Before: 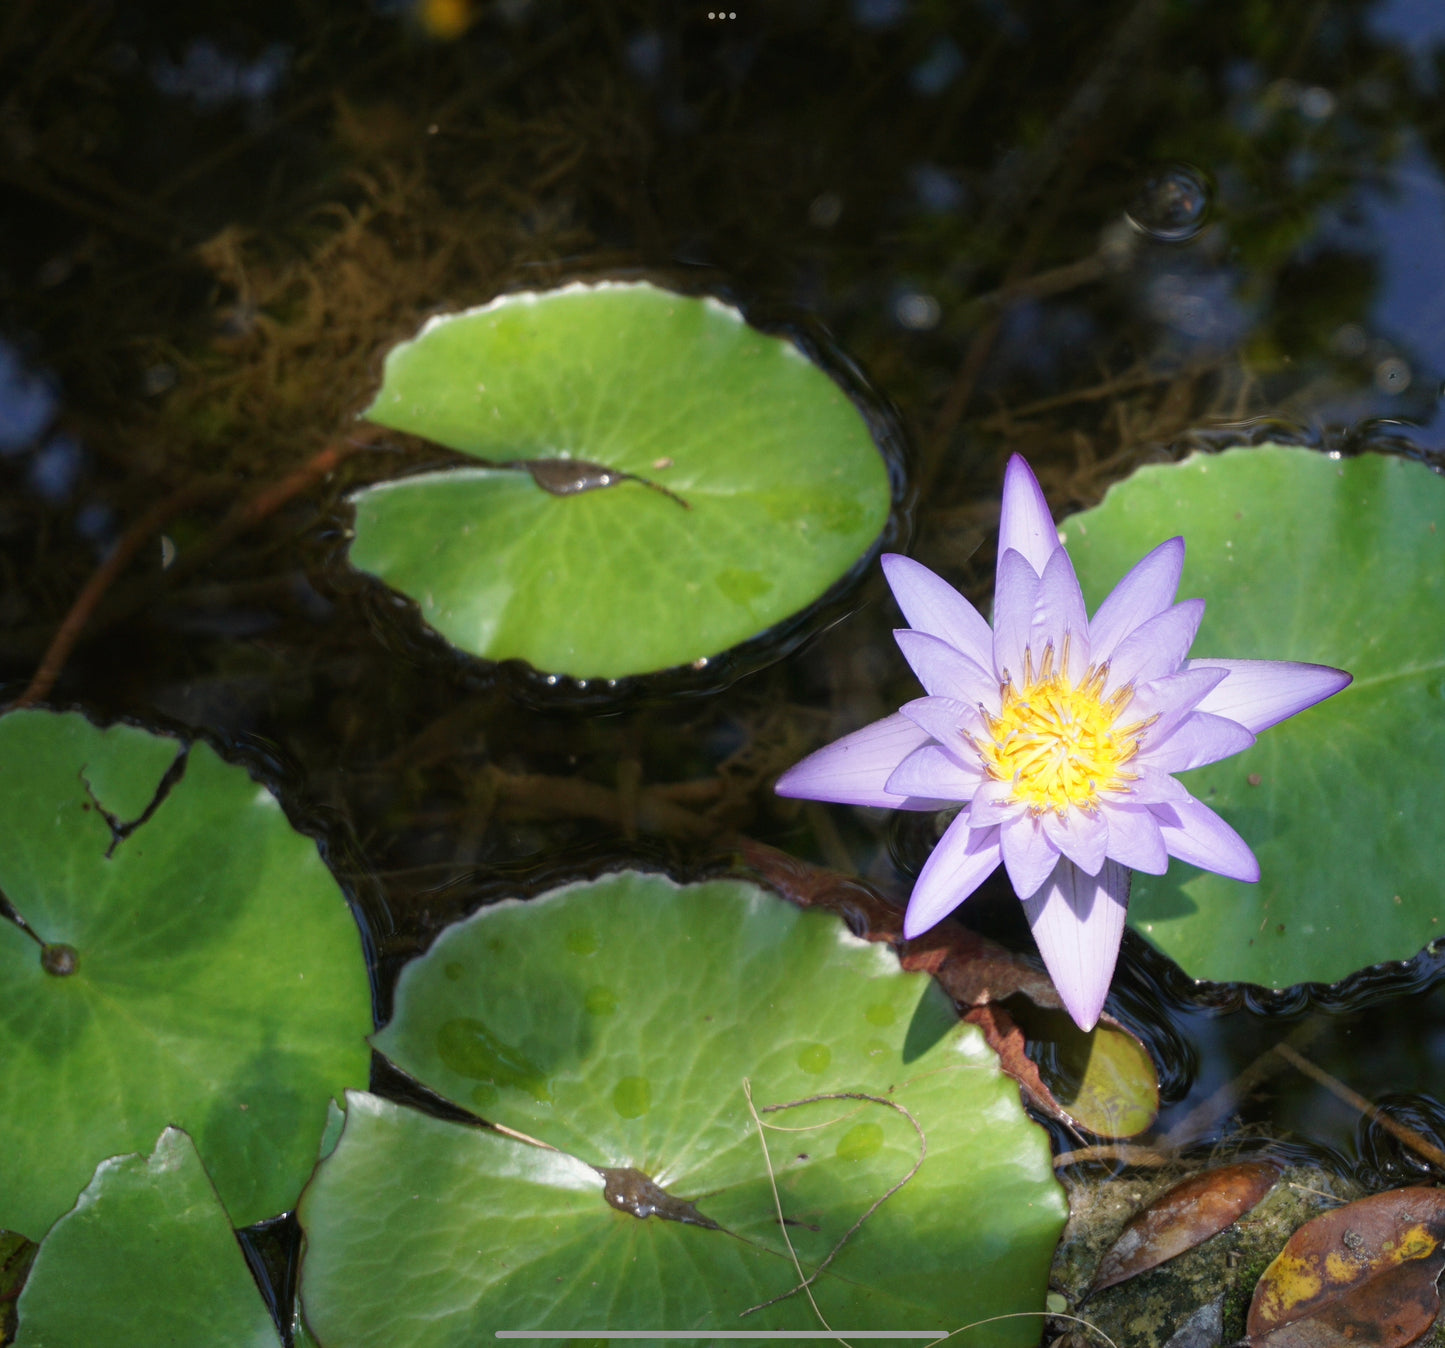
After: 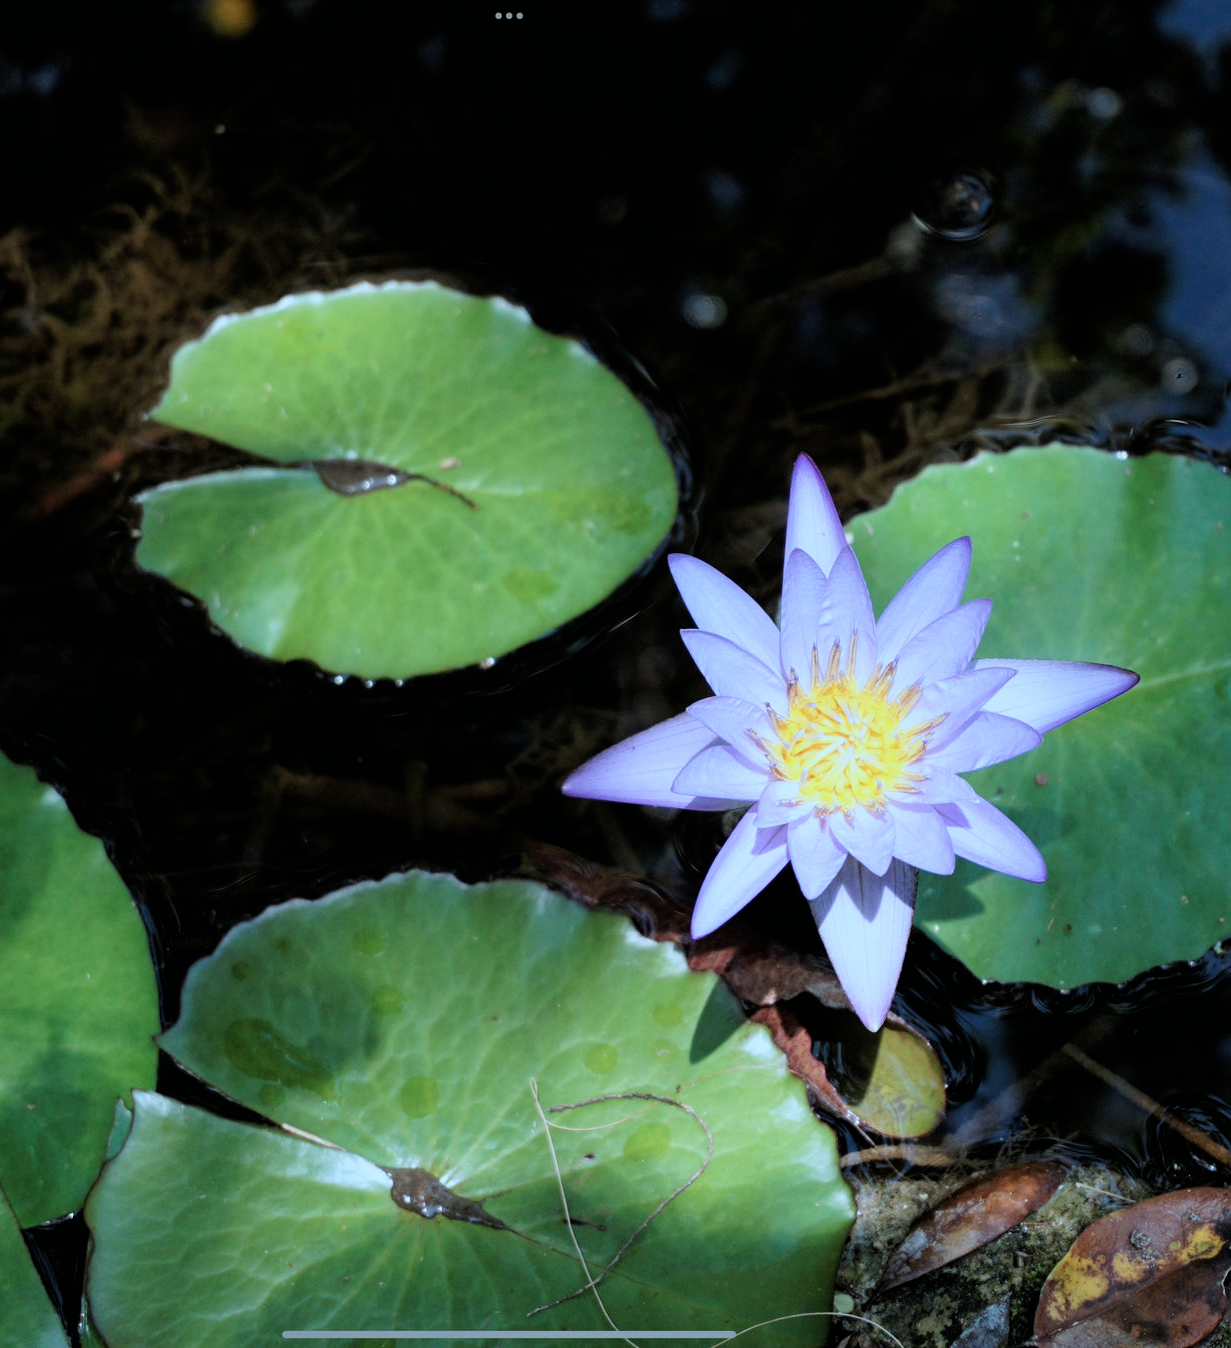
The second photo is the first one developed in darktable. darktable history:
color correction: highlights a* -8.69, highlights b* -22.83
tone equalizer: edges refinement/feathering 500, mask exposure compensation -1.57 EV, preserve details no
crop and rotate: left 14.771%
filmic rgb: black relative exposure -5.13 EV, white relative exposure 3.2 EV, hardness 3.47, contrast 1.188, highlights saturation mix -31.07%
